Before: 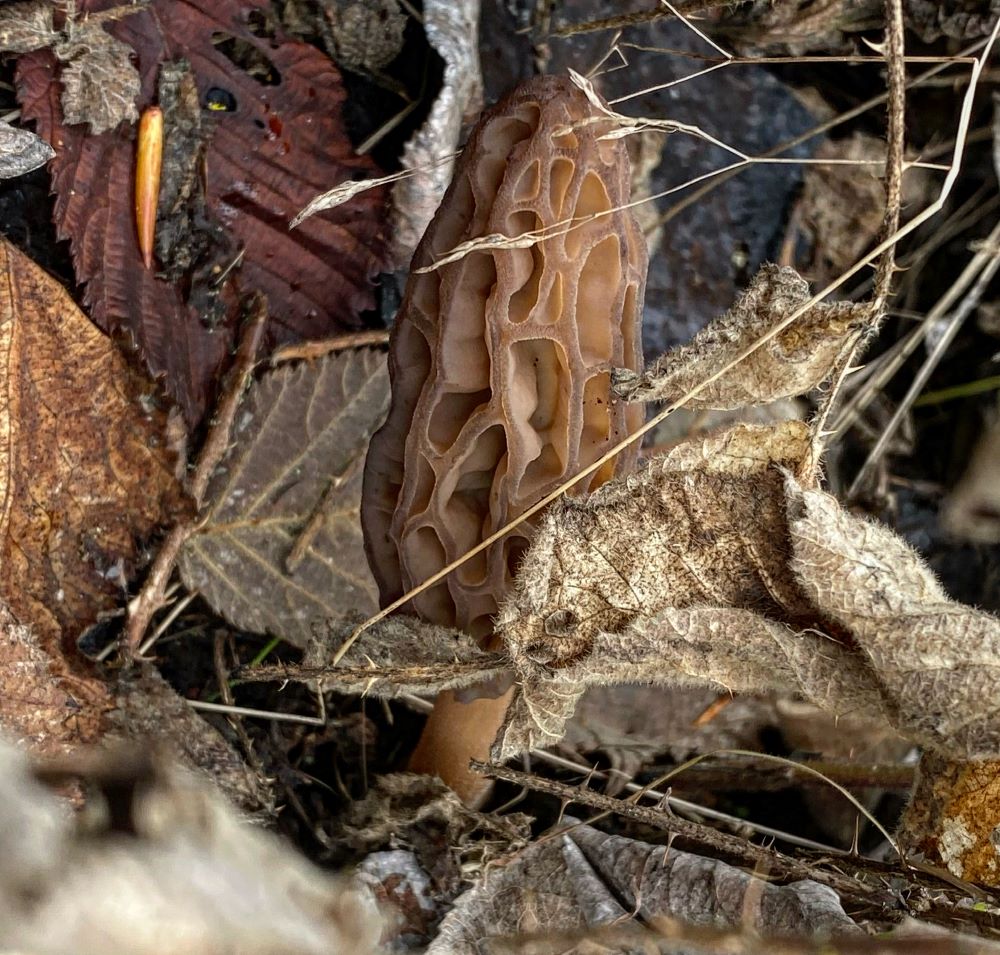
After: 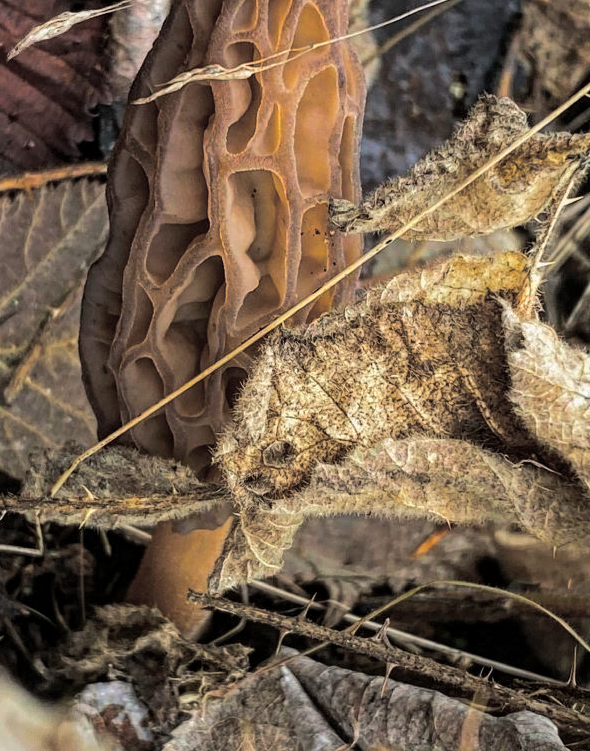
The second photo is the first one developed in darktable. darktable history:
crop and rotate: left 28.256%, top 17.734%, right 12.656%, bottom 3.573%
split-toning: shadows › hue 36°, shadows › saturation 0.05, highlights › hue 10.8°, highlights › saturation 0.15, compress 40%
color balance rgb: perceptual saturation grading › global saturation 30%, global vibrance 20%
base curve: curves: ch0 [(0, 0) (0.262, 0.32) (0.722, 0.705) (1, 1)]
